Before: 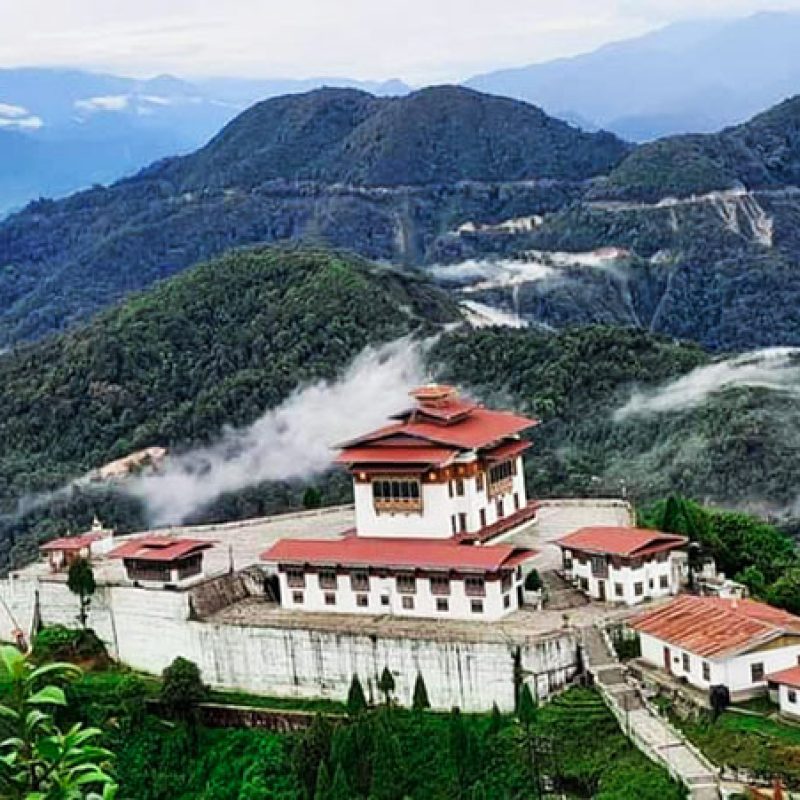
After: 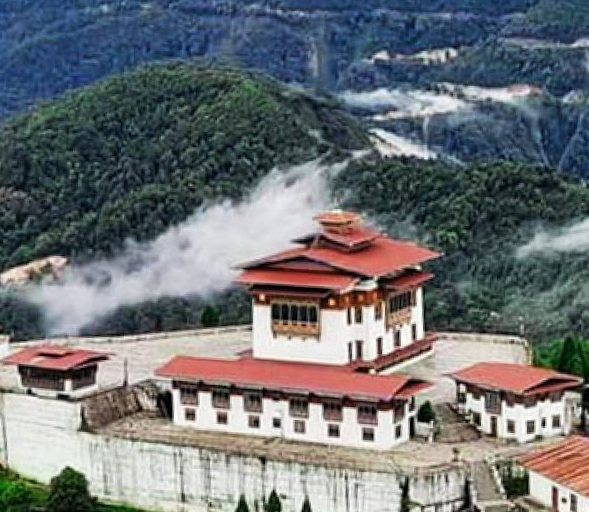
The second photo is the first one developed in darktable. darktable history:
crop and rotate: angle -3.5°, left 9.843%, top 20.382%, right 12.149%, bottom 11.786%
